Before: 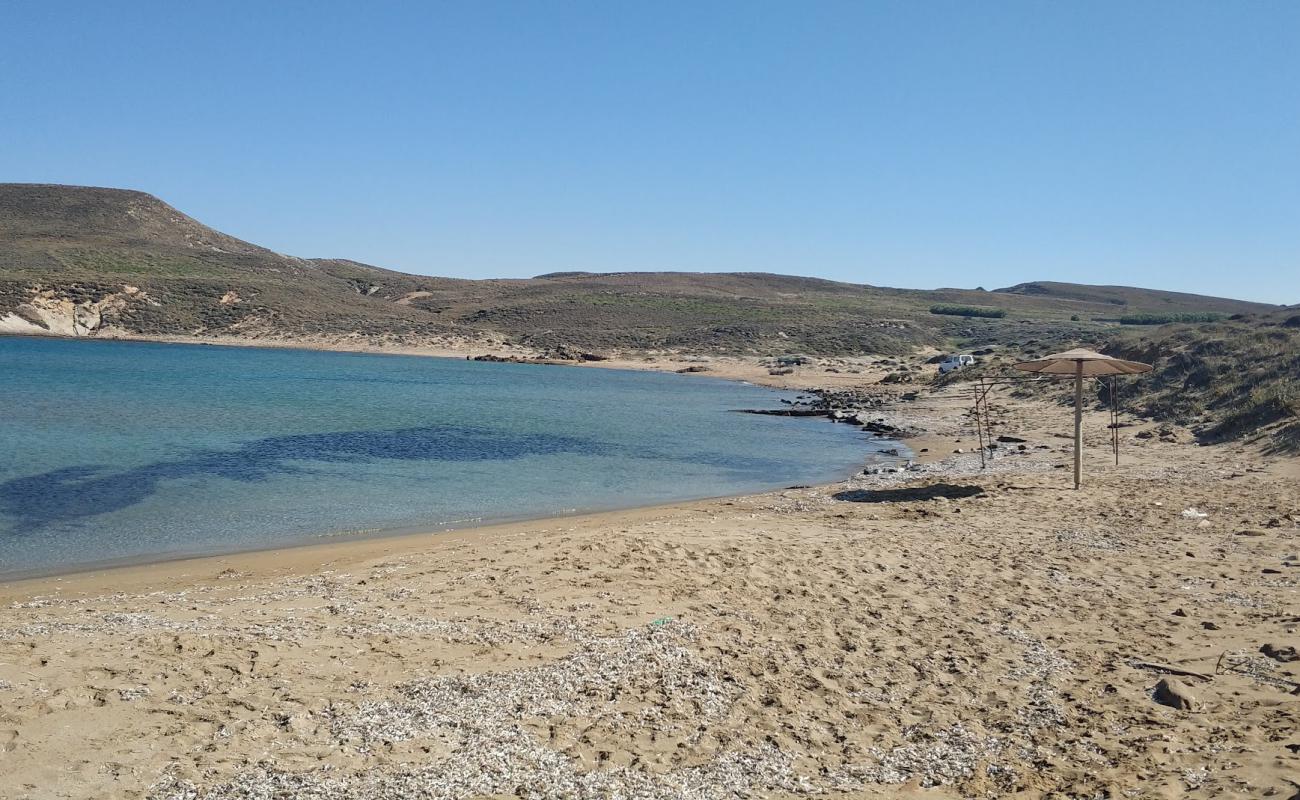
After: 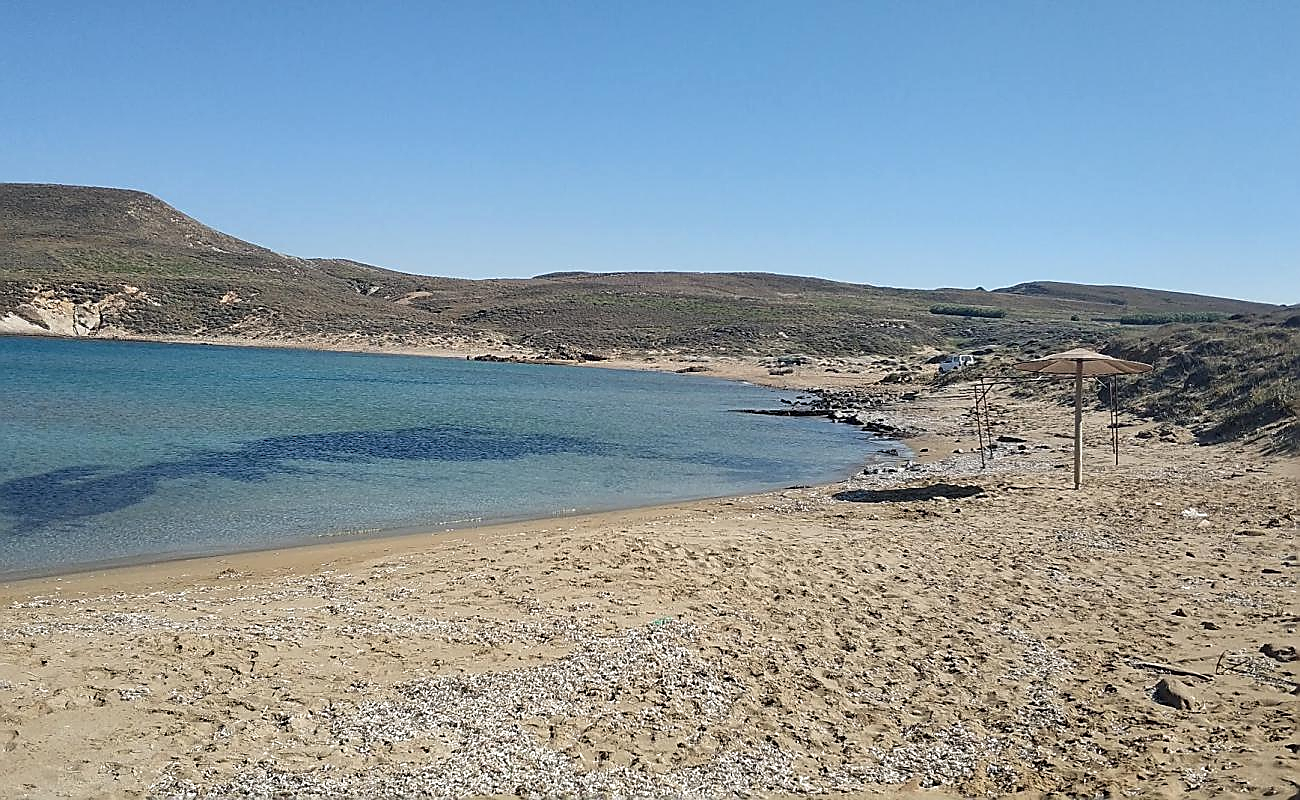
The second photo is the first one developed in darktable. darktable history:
local contrast: highlights 107%, shadows 98%, detail 120%, midtone range 0.2
sharpen: radius 1.397, amount 1.263, threshold 0.618
